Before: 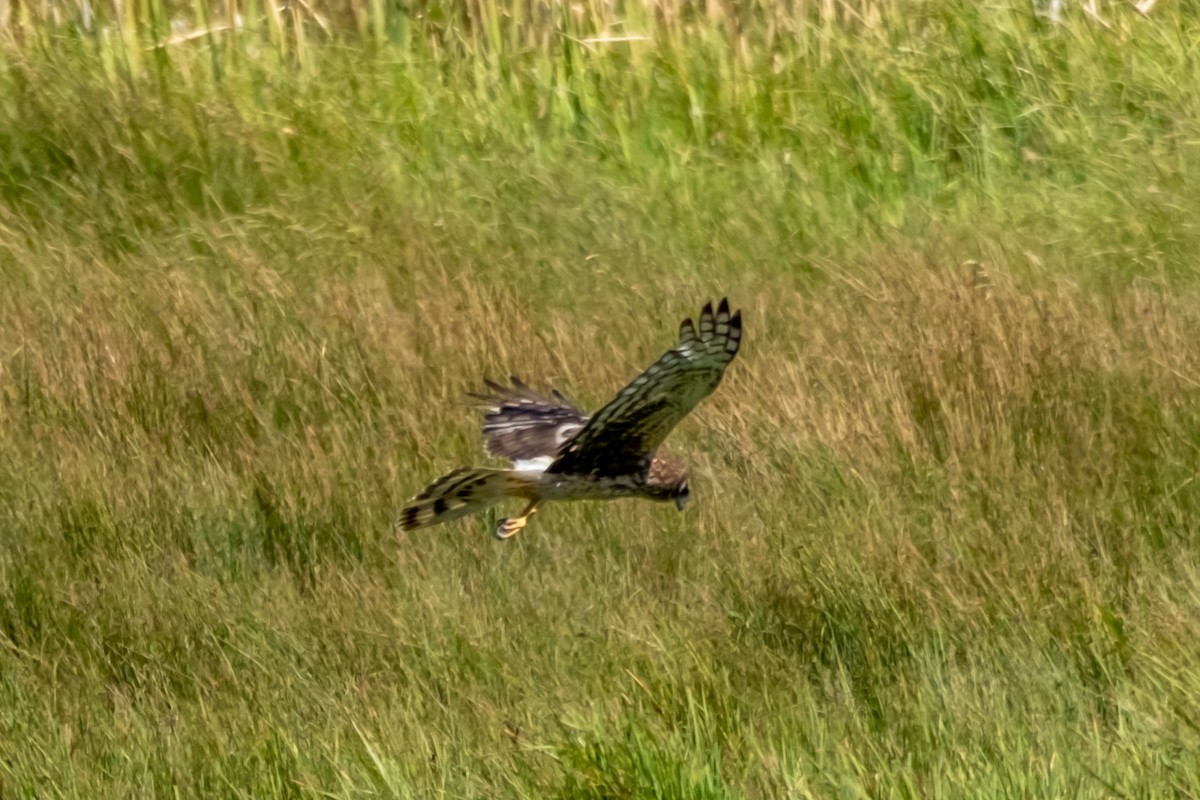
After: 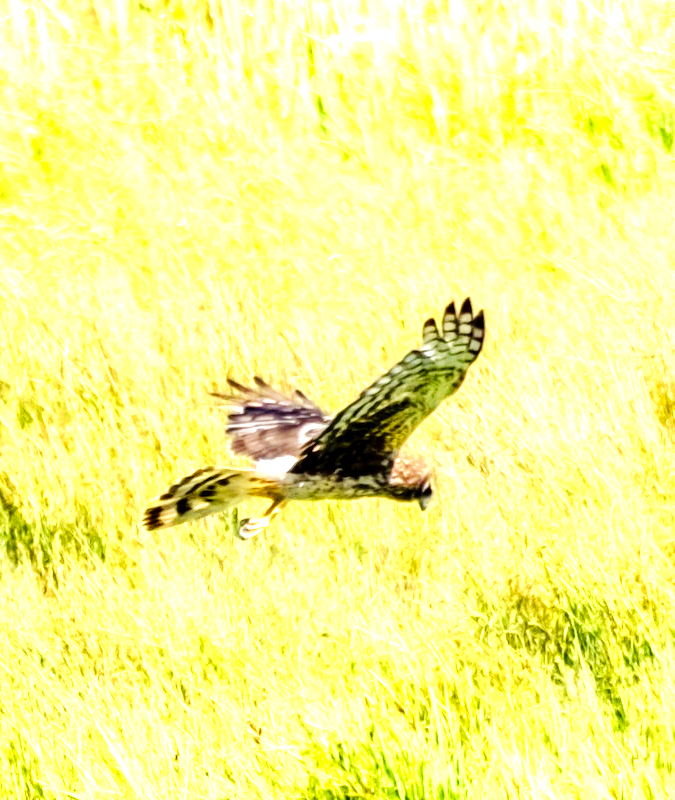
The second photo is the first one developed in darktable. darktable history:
color zones: curves: ch0 [(0.004, 0.305) (0.261, 0.623) (0.389, 0.399) (0.708, 0.571) (0.947, 0.34)]; ch1 [(0.025, 0.645) (0.229, 0.584) (0.326, 0.551) (0.484, 0.262) (0.757, 0.643)]
crop: left 21.496%, right 22.254%
local contrast: highlights 61%, shadows 106%, detail 107%, midtone range 0.529
base curve: curves: ch0 [(0, 0) (0.032, 0.025) (0.121, 0.166) (0.206, 0.329) (0.605, 0.79) (1, 1)], preserve colors none
exposure: black level correction 0, exposure 1.379 EV, compensate exposure bias true, compensate highlight preservation false
